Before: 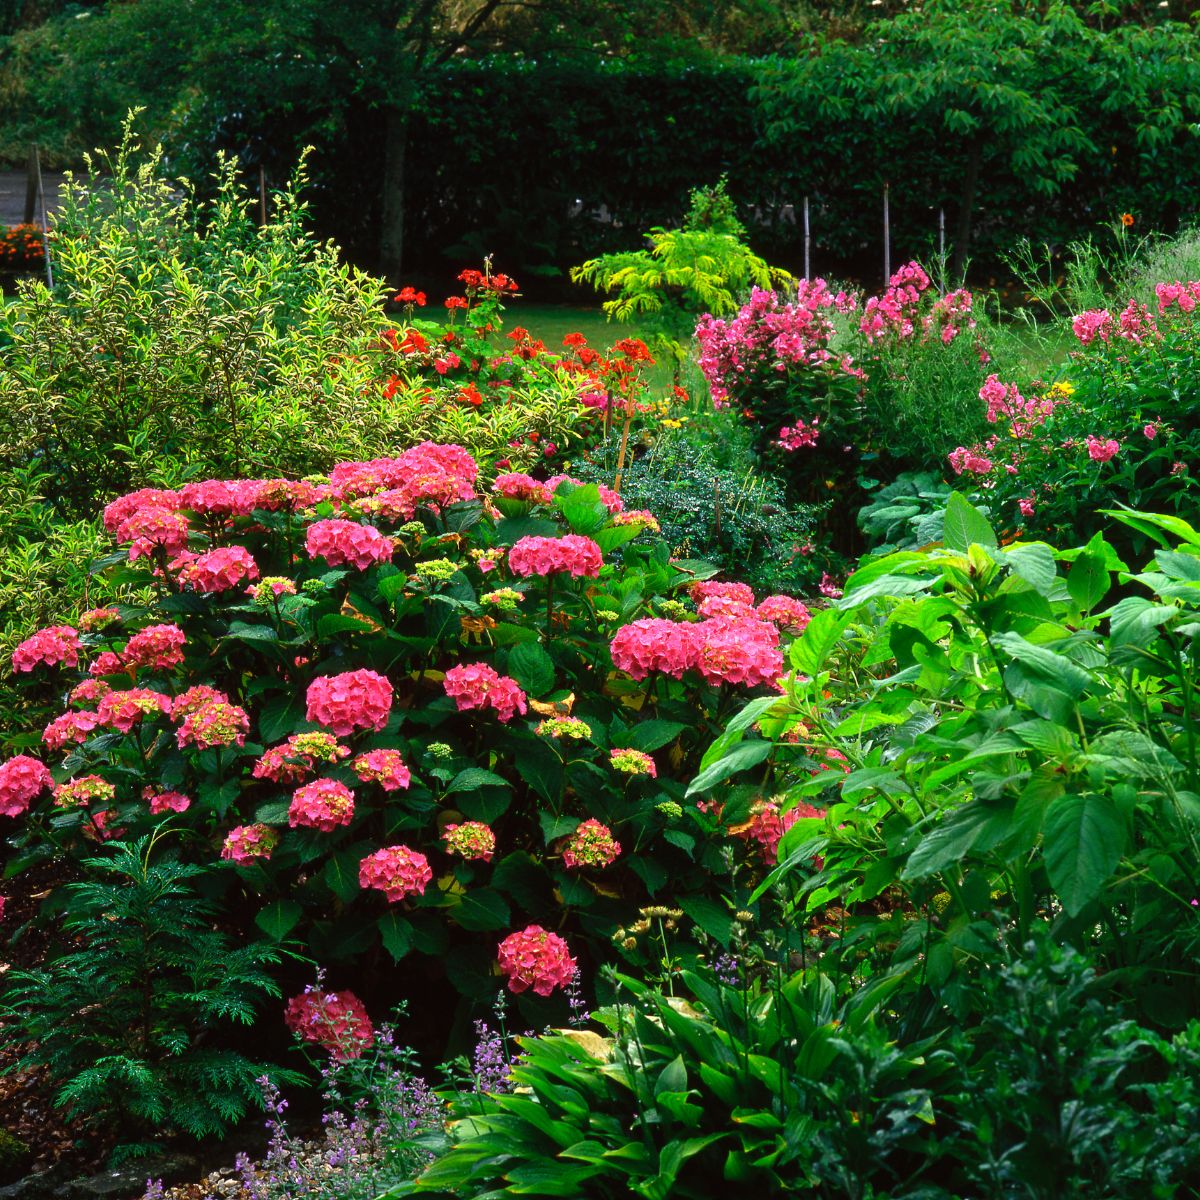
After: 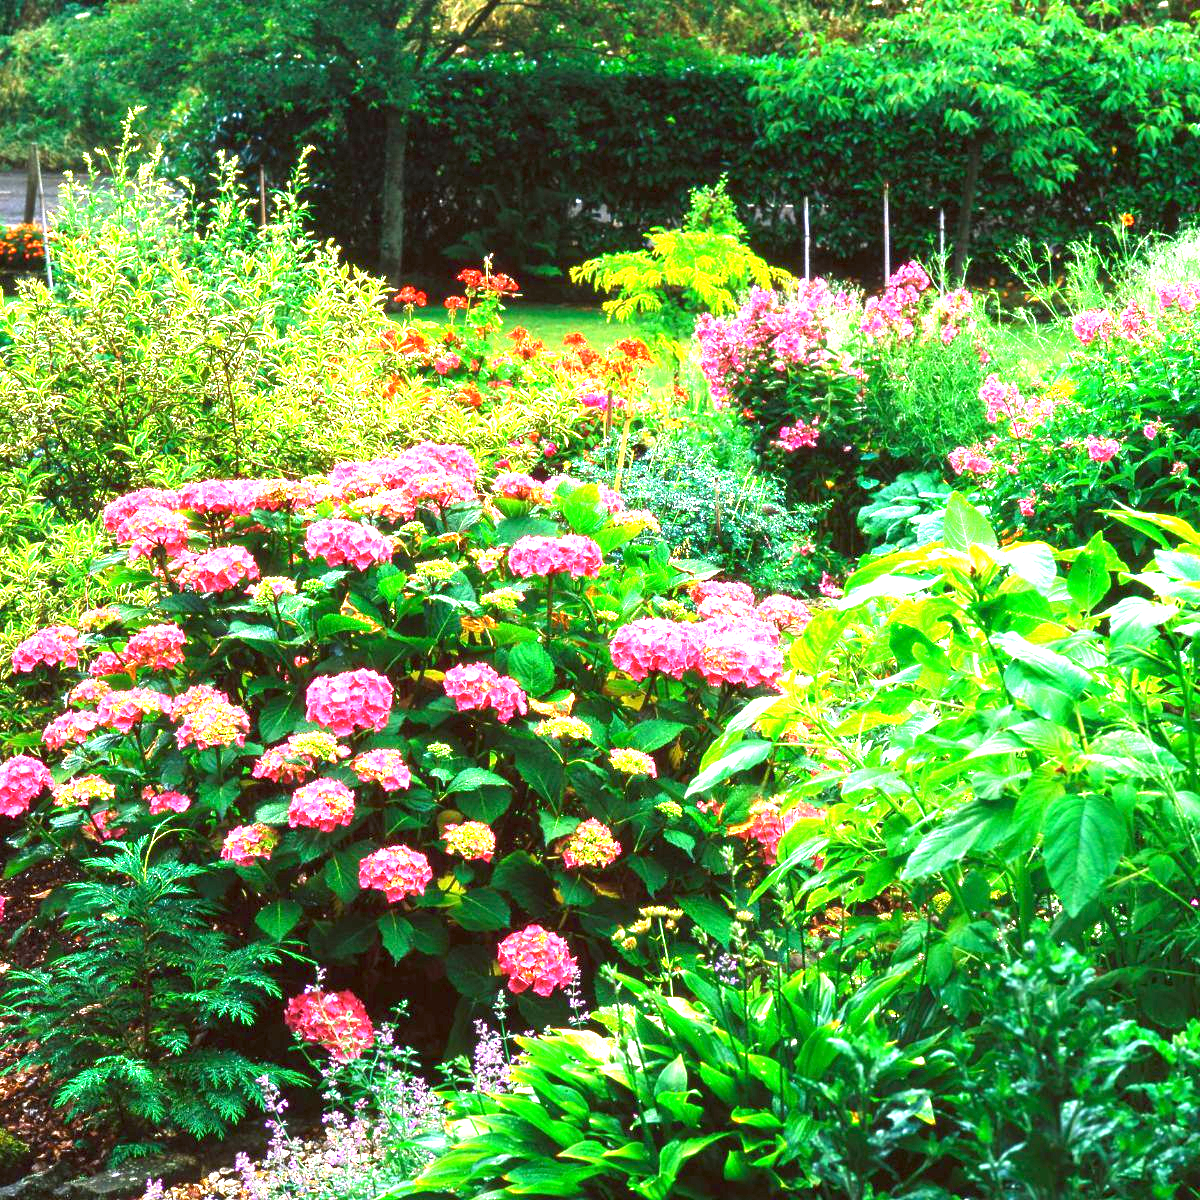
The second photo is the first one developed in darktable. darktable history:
exposure: black level correction 0.001, exposure 2.535 EV, compensate exposure bias true, compensate highlight preservation false
